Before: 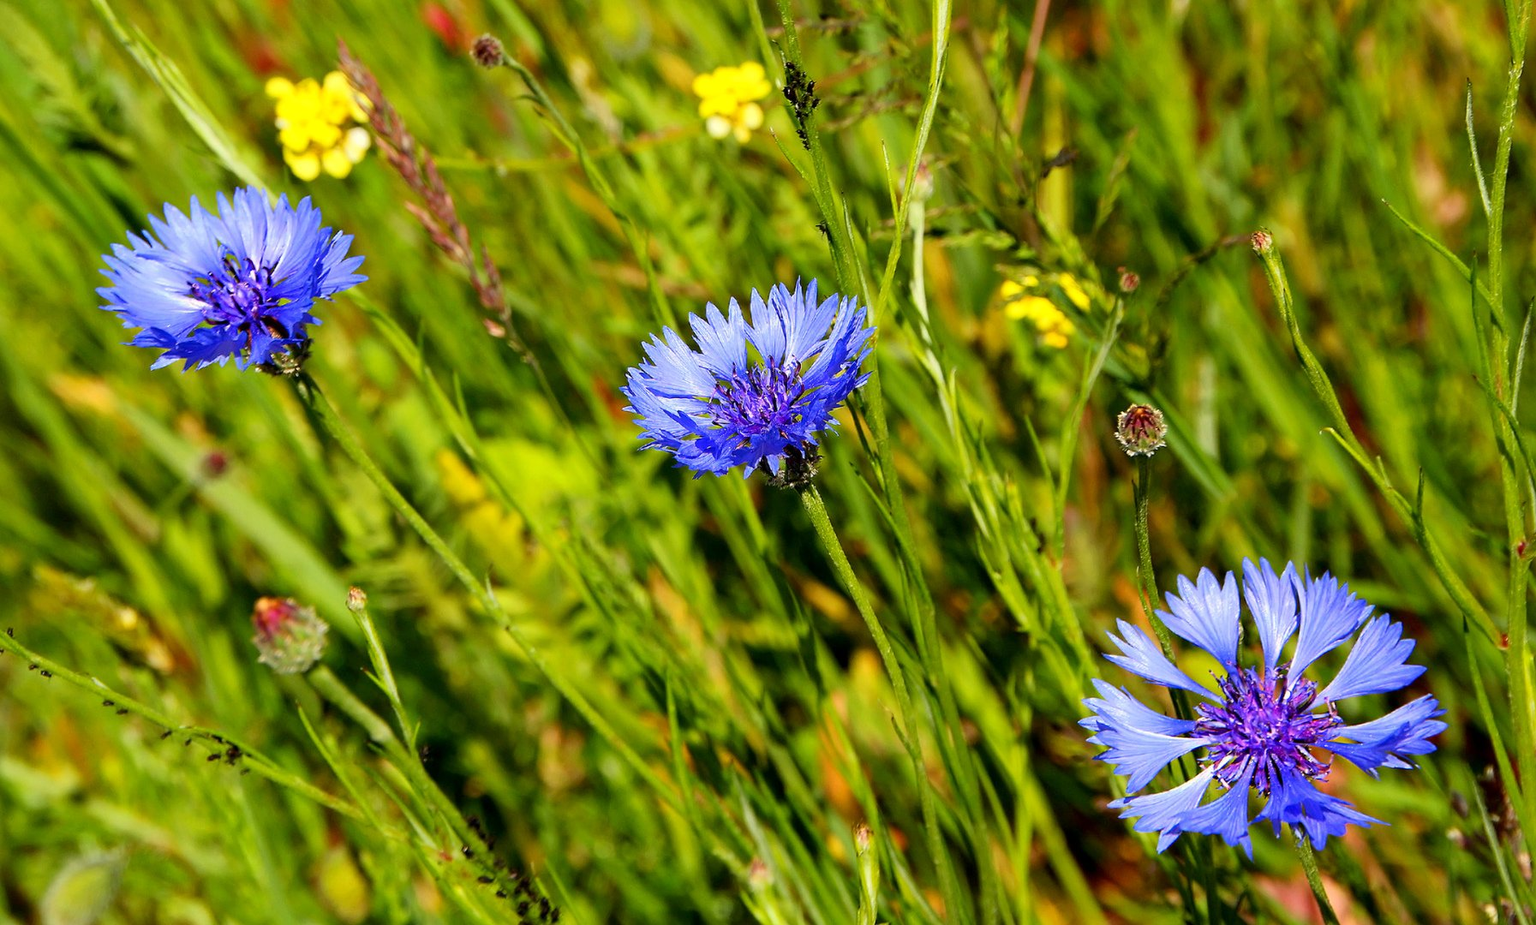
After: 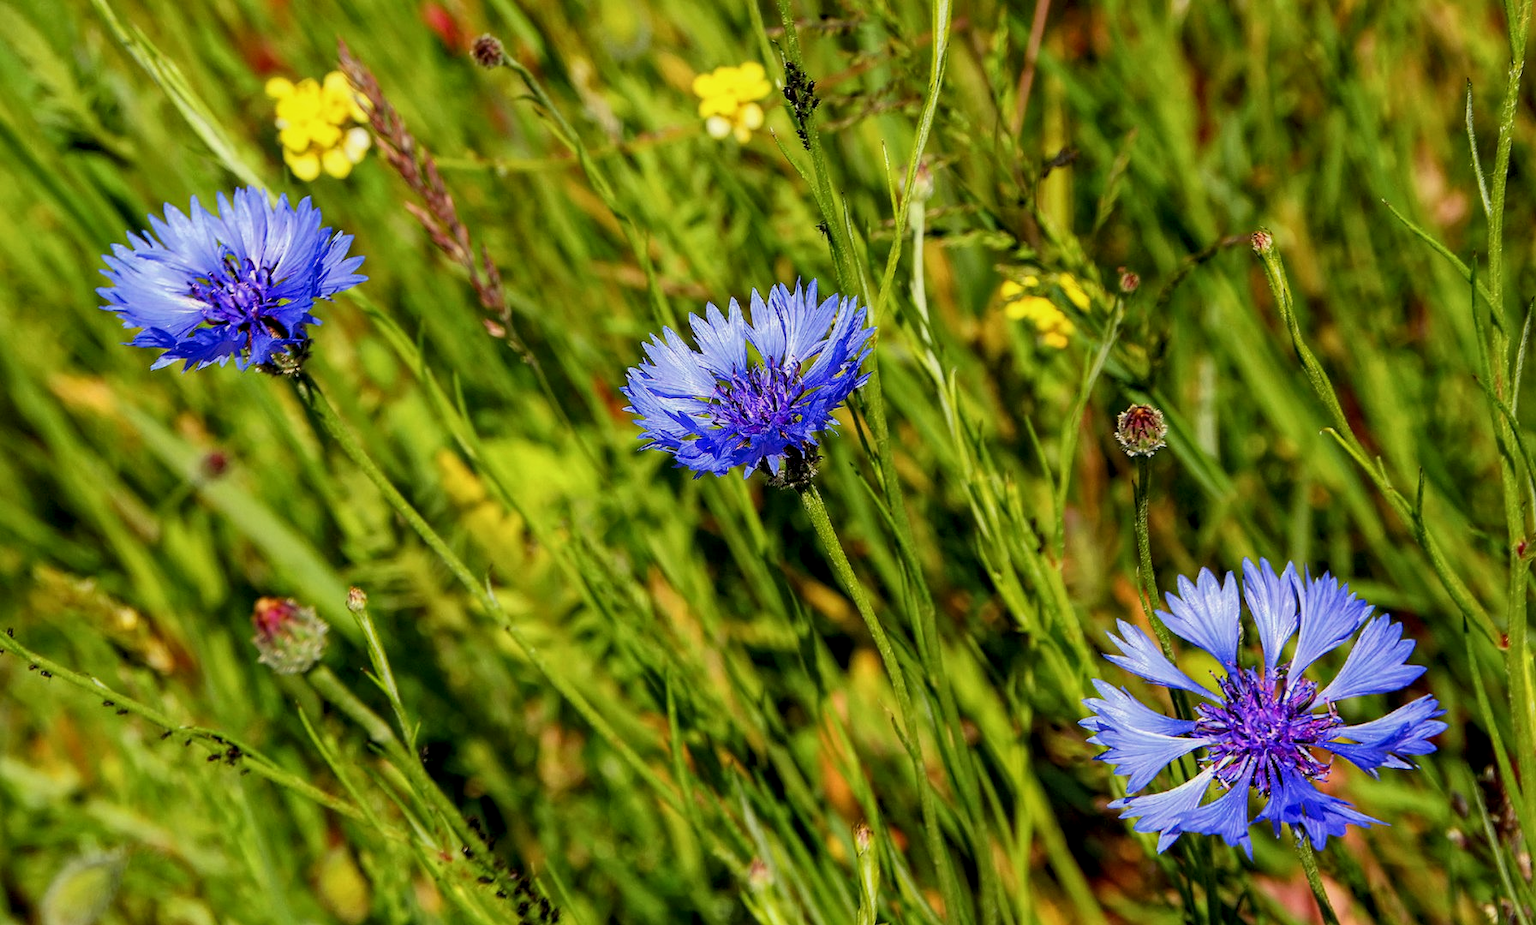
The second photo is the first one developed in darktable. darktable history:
exposure: exposure -0.32 EV, compensate exposure bias true, compensate highlight preservation false
local contrast: highlights 94%, shadows 85%, detail 160%, midtone range 0.2
